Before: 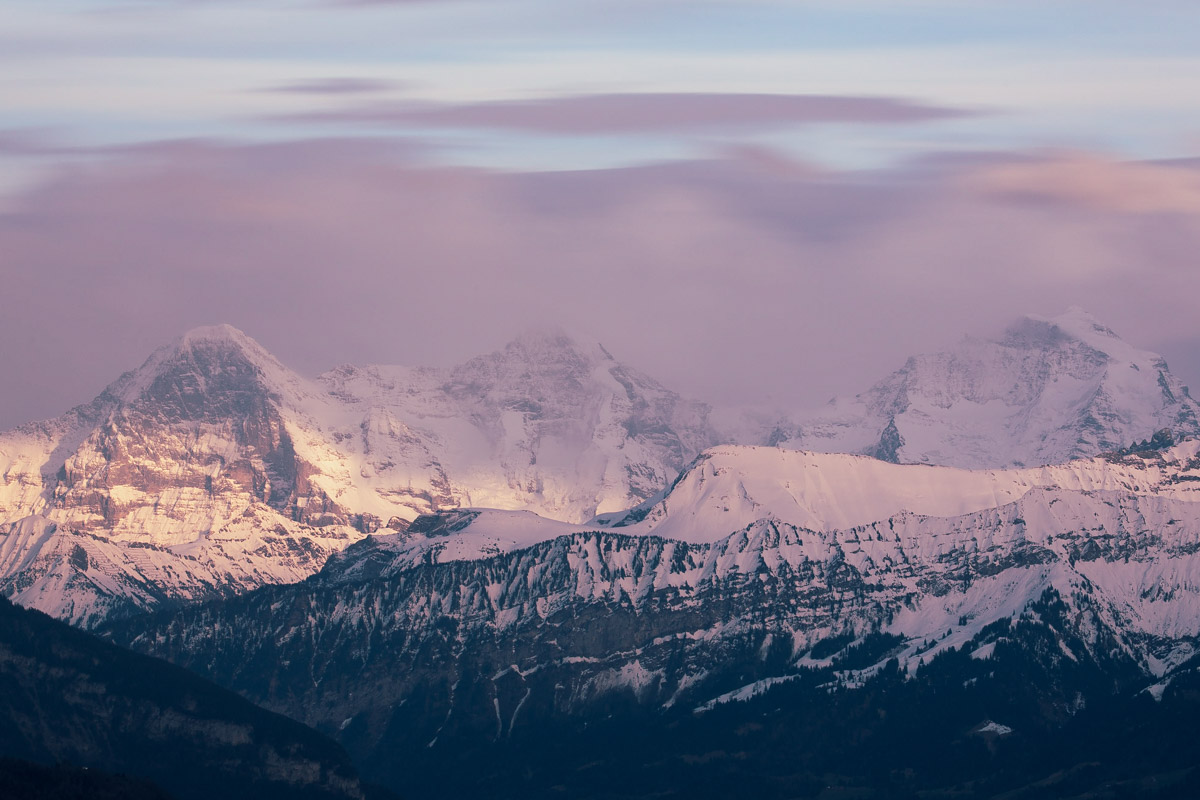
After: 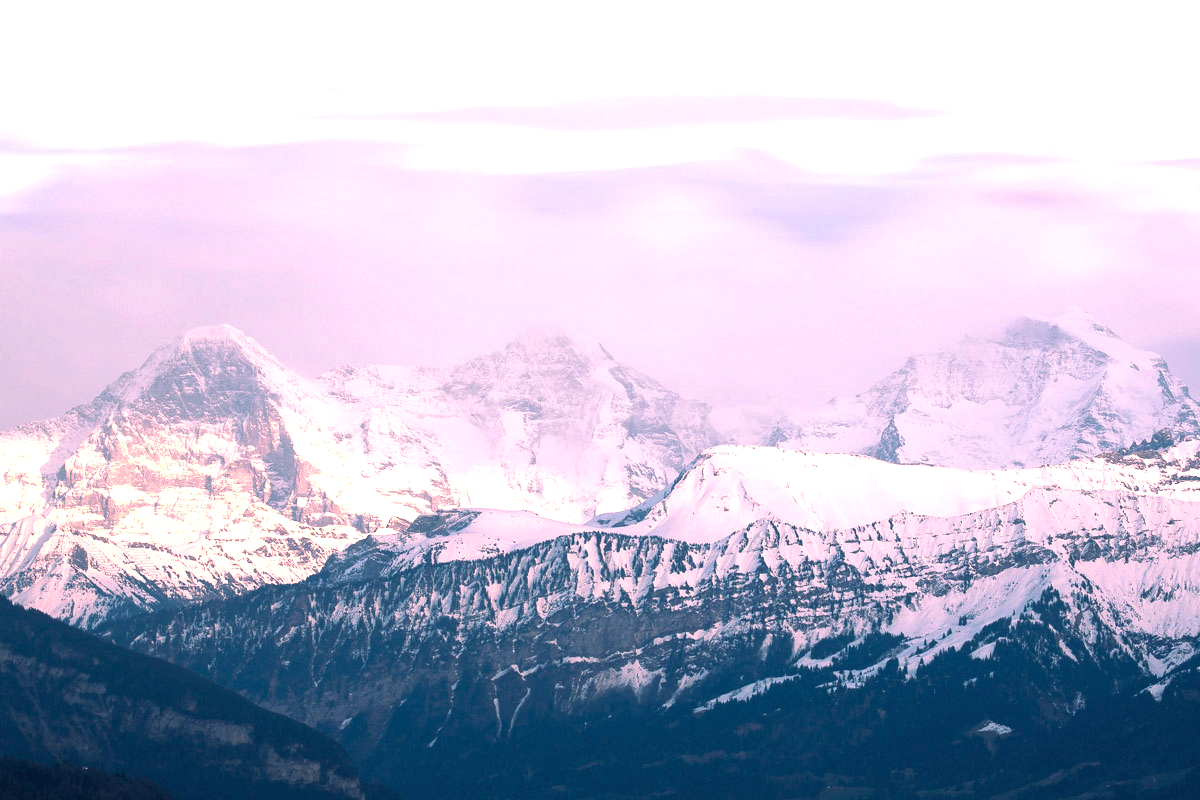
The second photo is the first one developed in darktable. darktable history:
exposure: black level correction 0, exposure 1.458 EV, compensate highlight preservation false
